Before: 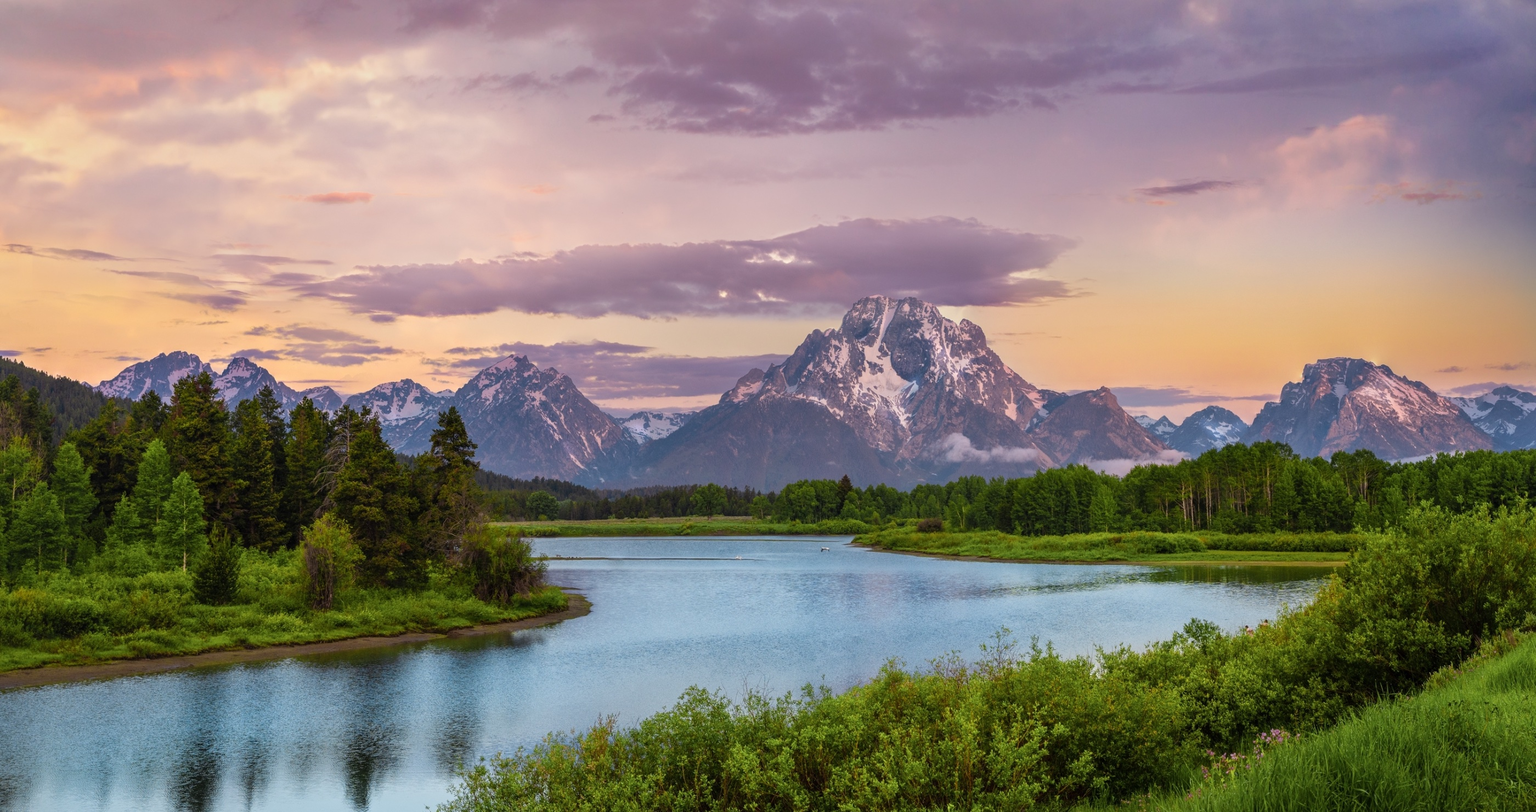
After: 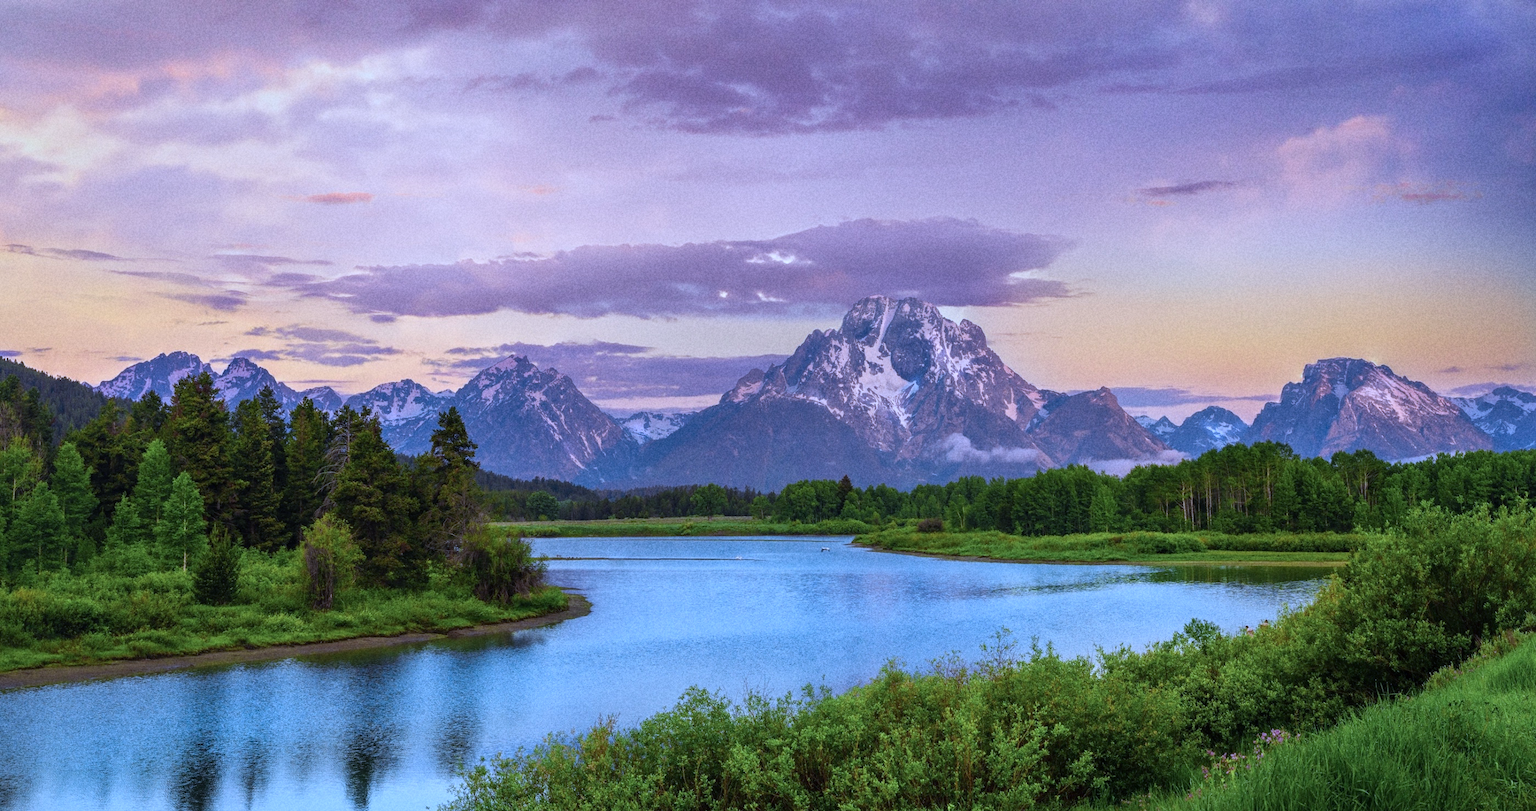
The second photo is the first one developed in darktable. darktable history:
color calibration: illuminant custom, x 0.39, y 0.392, temperature 3856.94 K
tone equalizer: on, module defaults
grain: coarseness 22.88 ISO
white balance: red 0.984, blue 1.059
